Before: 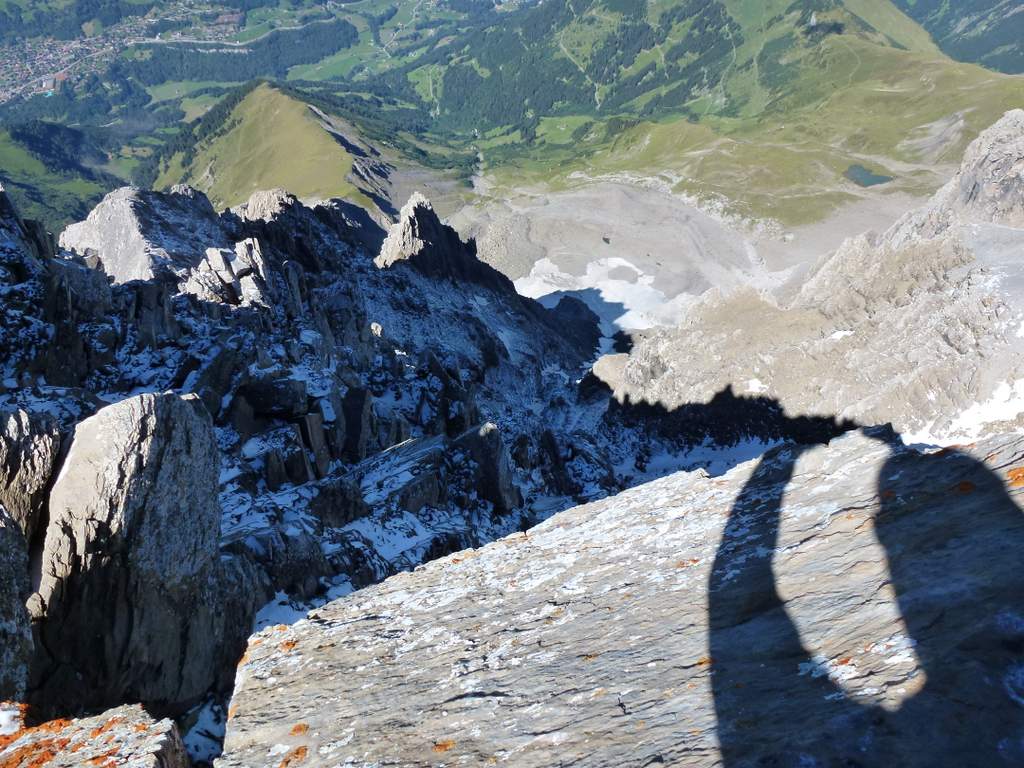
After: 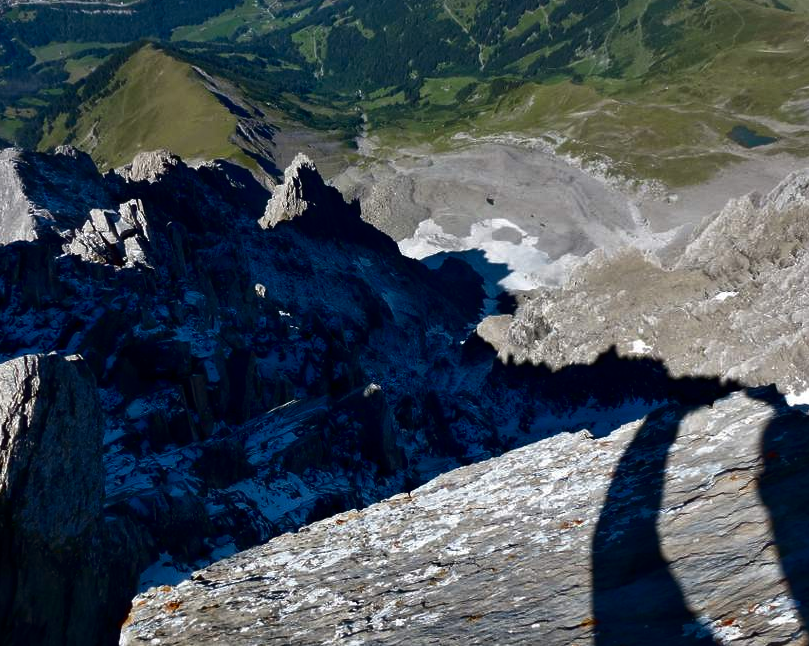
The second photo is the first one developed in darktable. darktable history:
contrast brightness saturation: brightness -0.523
crop: left 11.372%, top 5.114%, right 9.569%, bottom 10.667%
